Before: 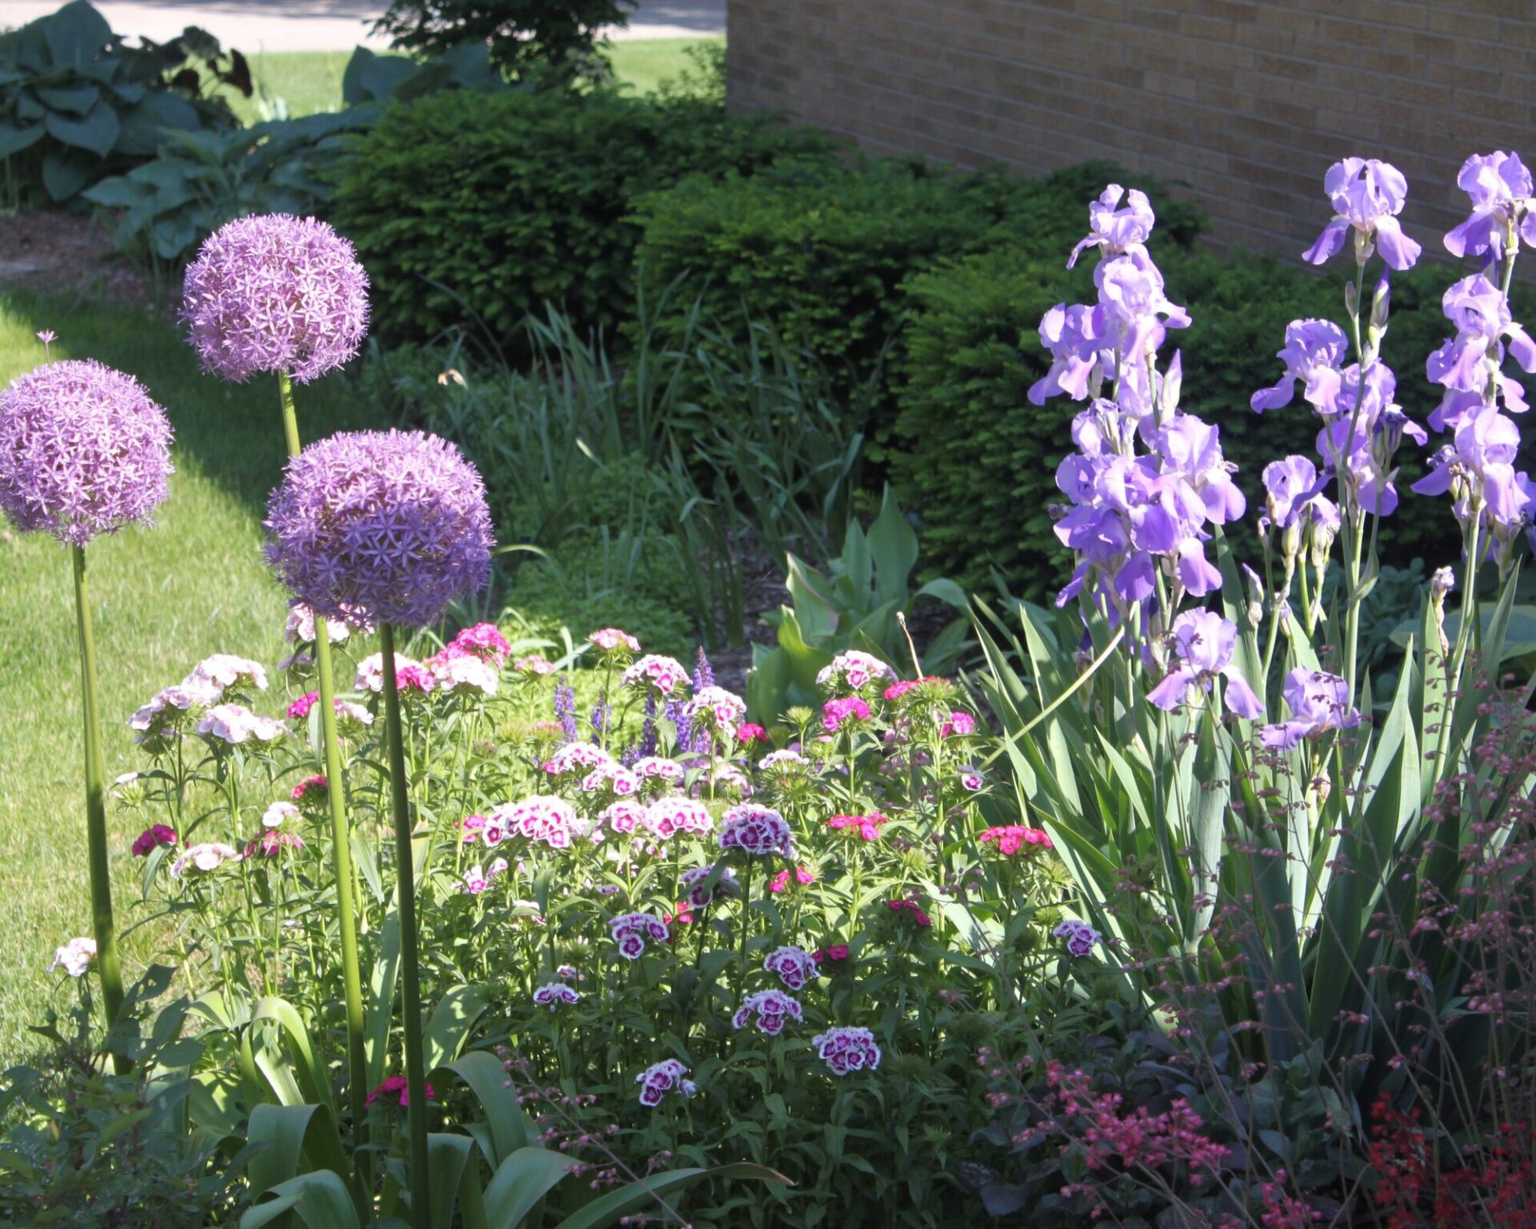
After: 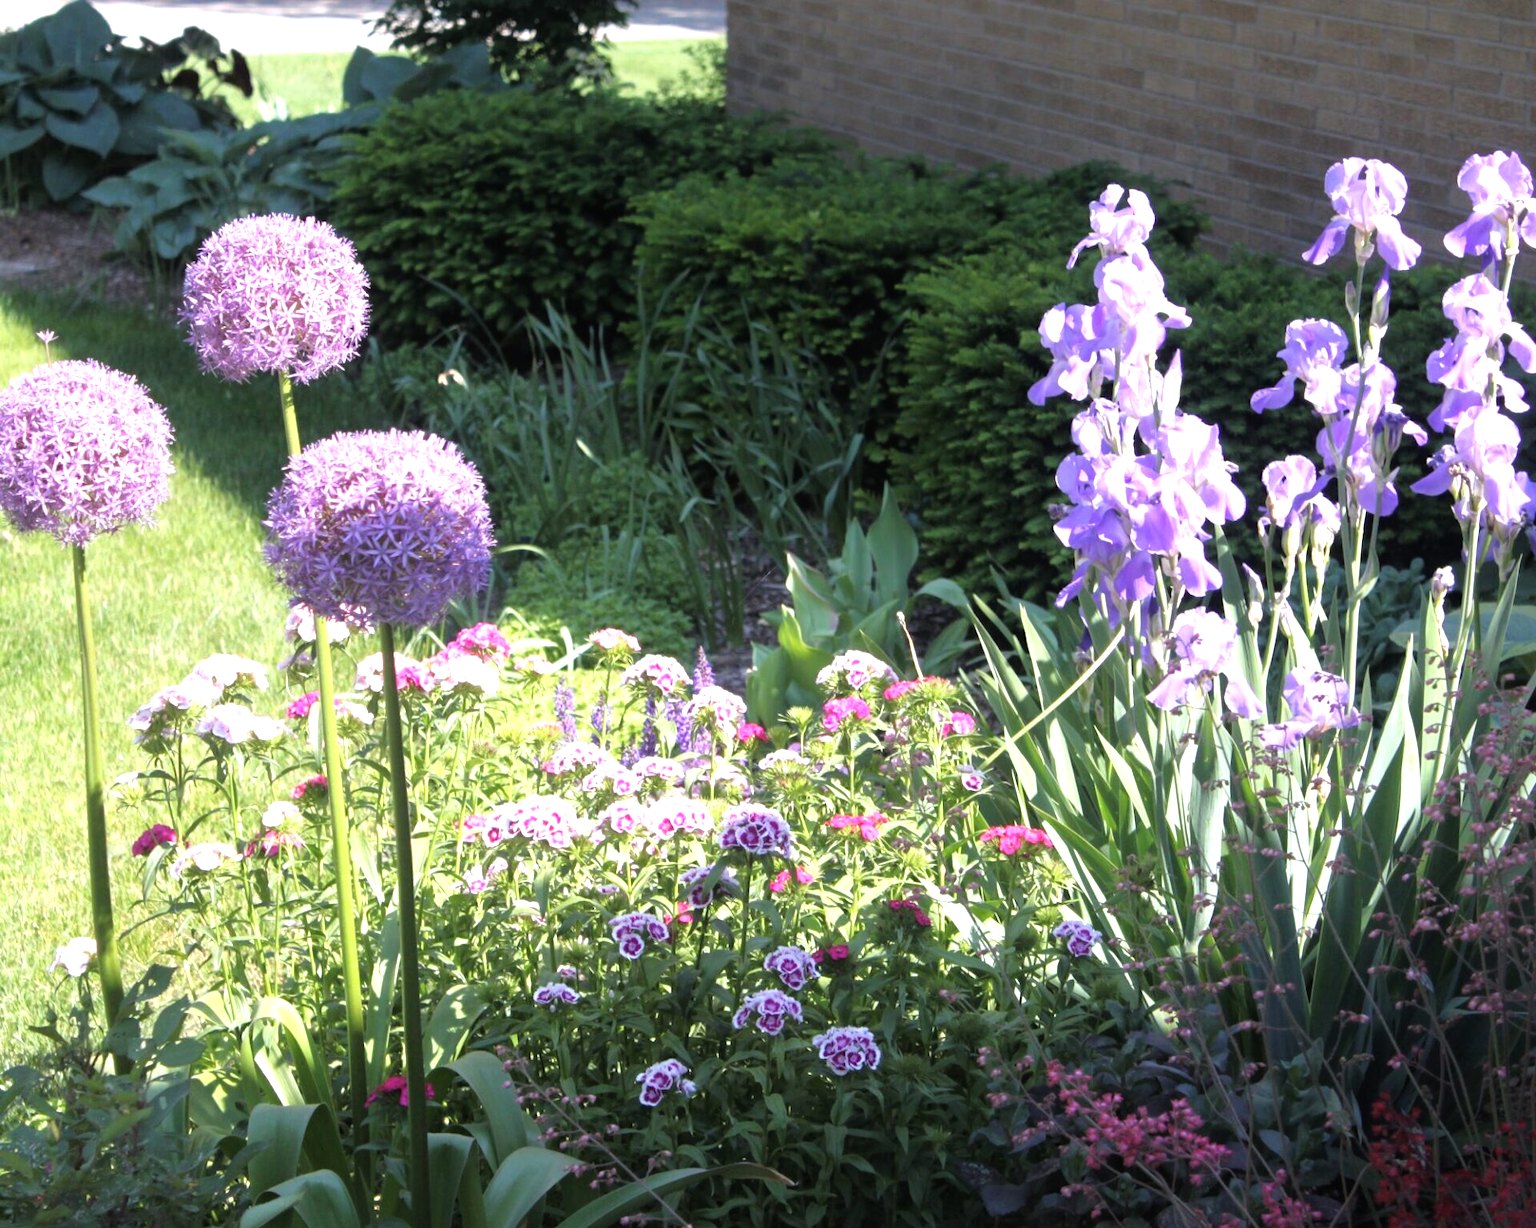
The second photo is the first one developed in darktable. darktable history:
tone equalizer: -8 EV -0.782 EV, -7 EV -0.677 EV, -6 EV -0.624 EV, -5 EV -0.419 EV, -3 EV 0.383 EV, -2 EV 0.6 EV, -1 EV 0.689 EV, +0 EV 0.769 EV
